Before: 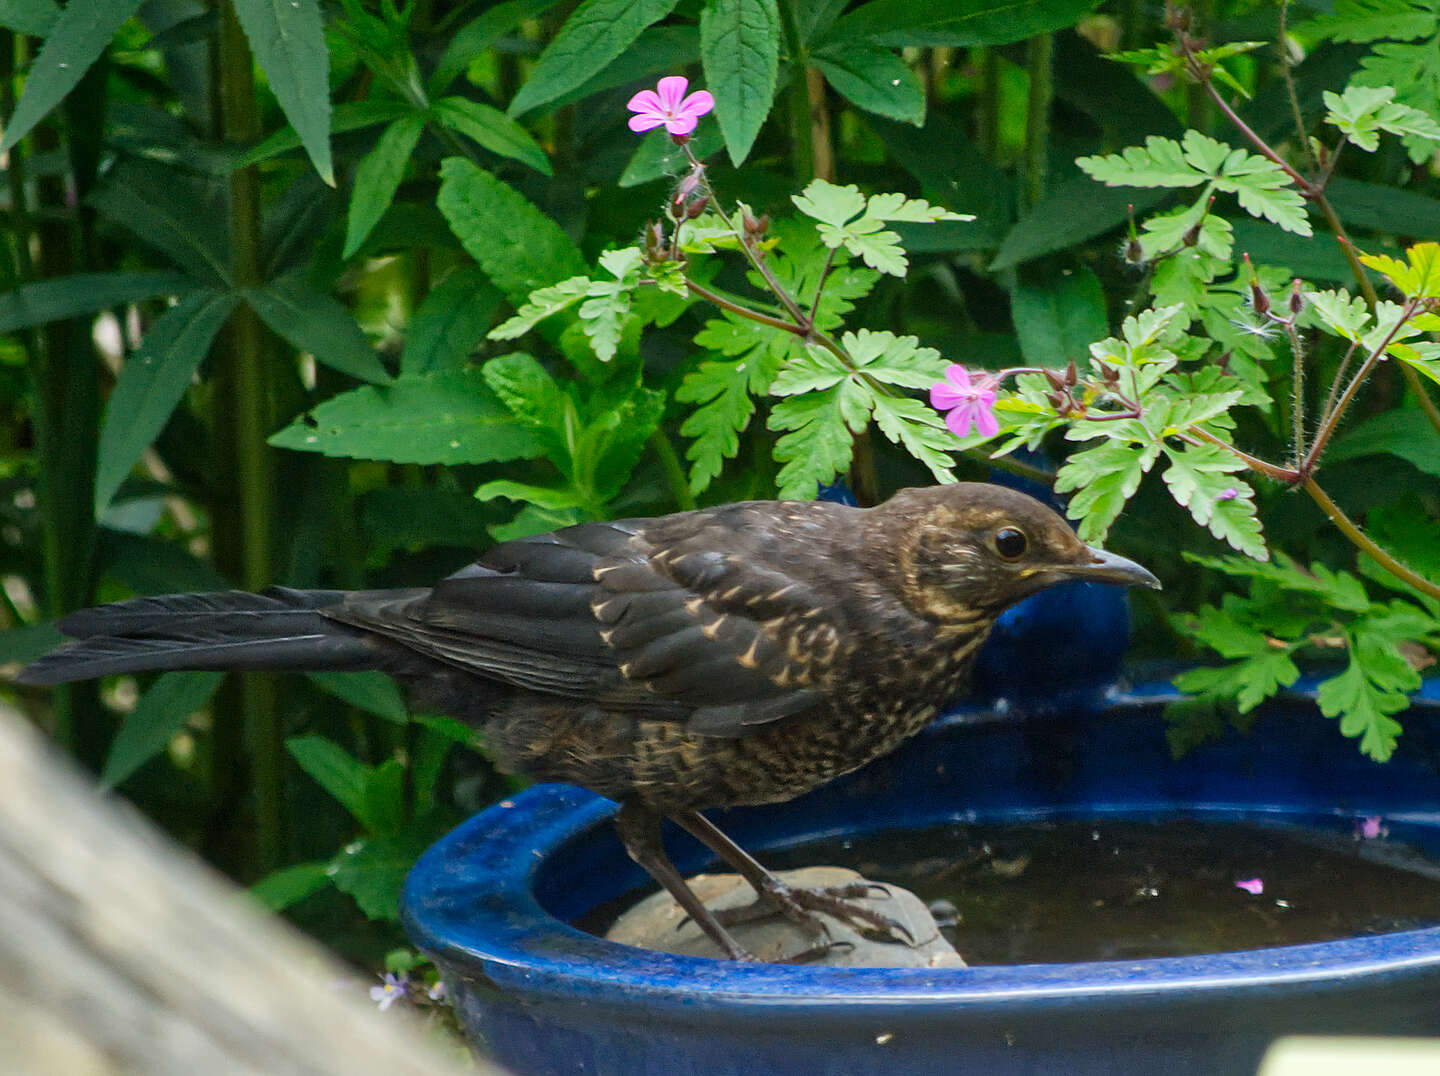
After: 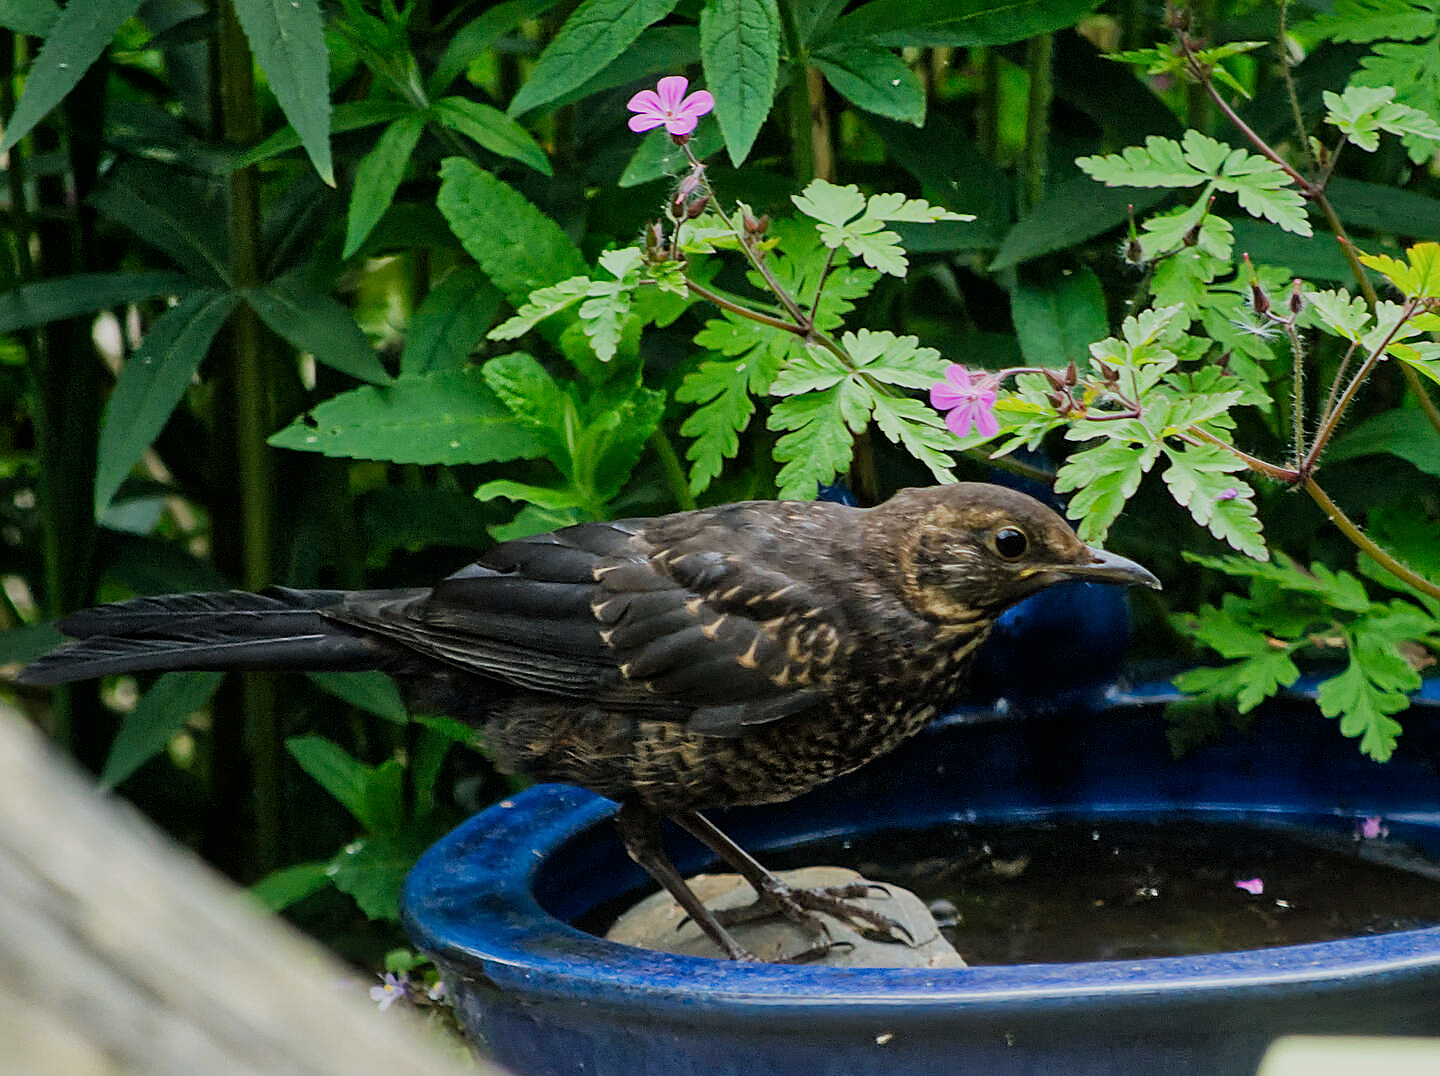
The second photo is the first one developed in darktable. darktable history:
sharpen: on, module defaults
filmic rgb: black relative exposure -7.65 EV, white relative exposure 4.56 EV, hardness 3.61, contrast 1.111
